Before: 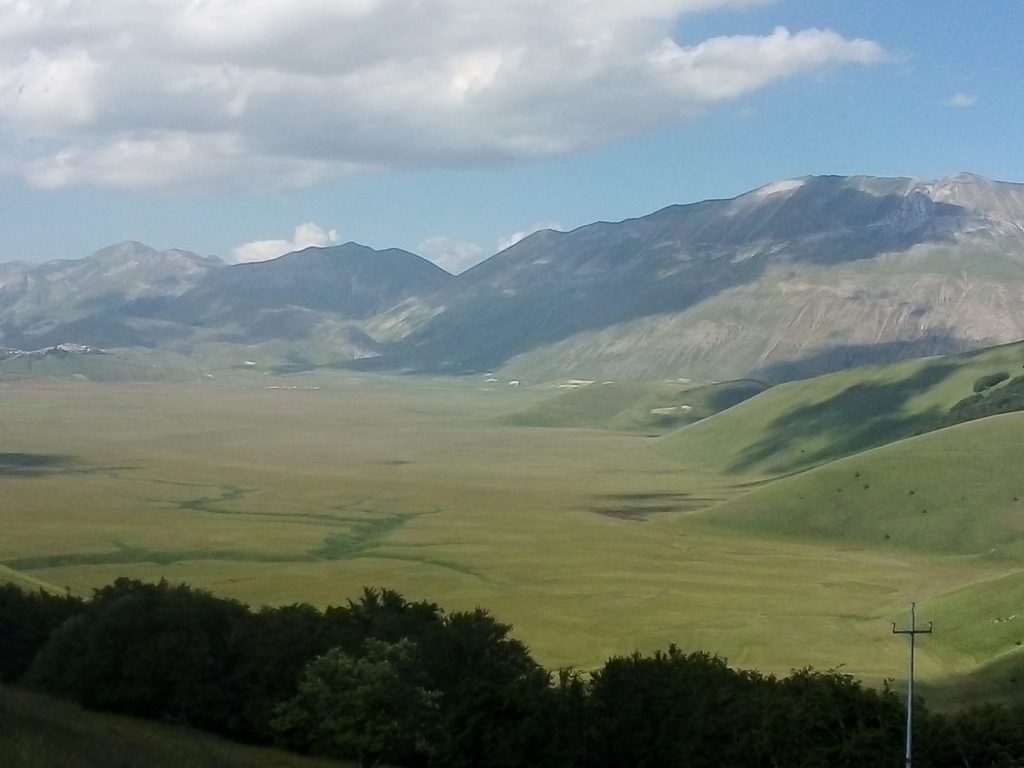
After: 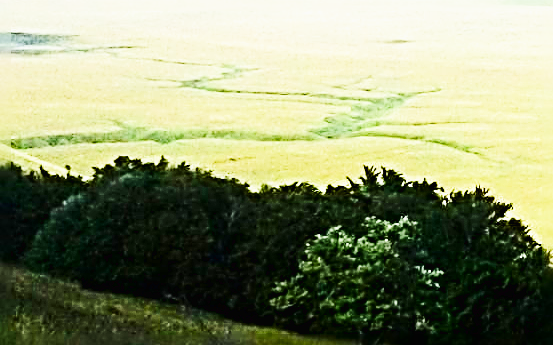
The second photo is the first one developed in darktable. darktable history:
contrast brightness saturation: contrast 0.128, brightness -0.045, saturation 0.15
base curve: curves: ch0 [(0, 0.003) (0.001, 0.002) (0.006, 0.004) (0.02, 0.022) (0.048, 0.086) (0.094, 0.234) (0.162, 0.431) (0.258, 0.629) (0.385, 0.8) (0.548, 0.918) (0.751, 0.988) (1, 1)], preserve colors none
exposure: black level correction 0, exposure 1.471 EV, compensate highlight preservation false
tone curve: curves: ch0 [(0, 0.003) (0.056, 0.041) (0.211, 0.187) (0.482, 0.519) (0.836, 0.864) (0.997, 0.984)]; ch1 [(0, 0) (0.276, 0.206) (0.393, 0.364) (0.482, 0.471) (0.506, 0.5) (0.523, 0.523) (0.572, 0.604) (0.635, 0.665) (0.695, 0.759) (1, 1)]; ch2 [(0, 0) (0.438, 0.456) (0.473, 0.47) (0.503, 0.503) (0.536, 0.527) (0.562, 0.584) (0.612, 0.61) (0.679, 0.72) (1, 1)], color space Lab, linked channels, preserve colors none
crop and rotate: top 54.849%, right 45.918%, bottom 0.161%
sharpen: radius 4.003, amount 1.99
